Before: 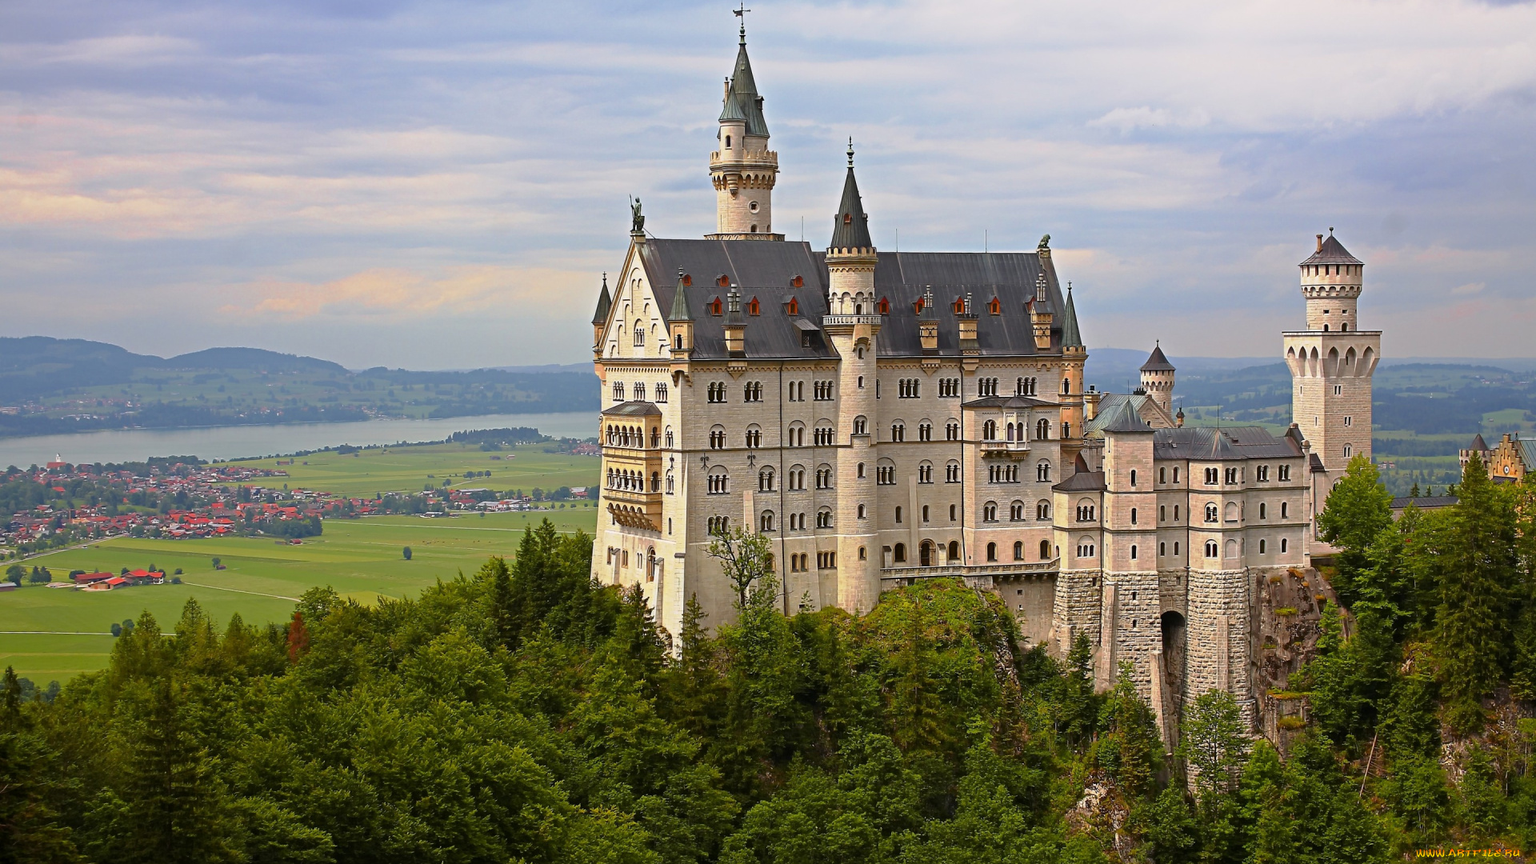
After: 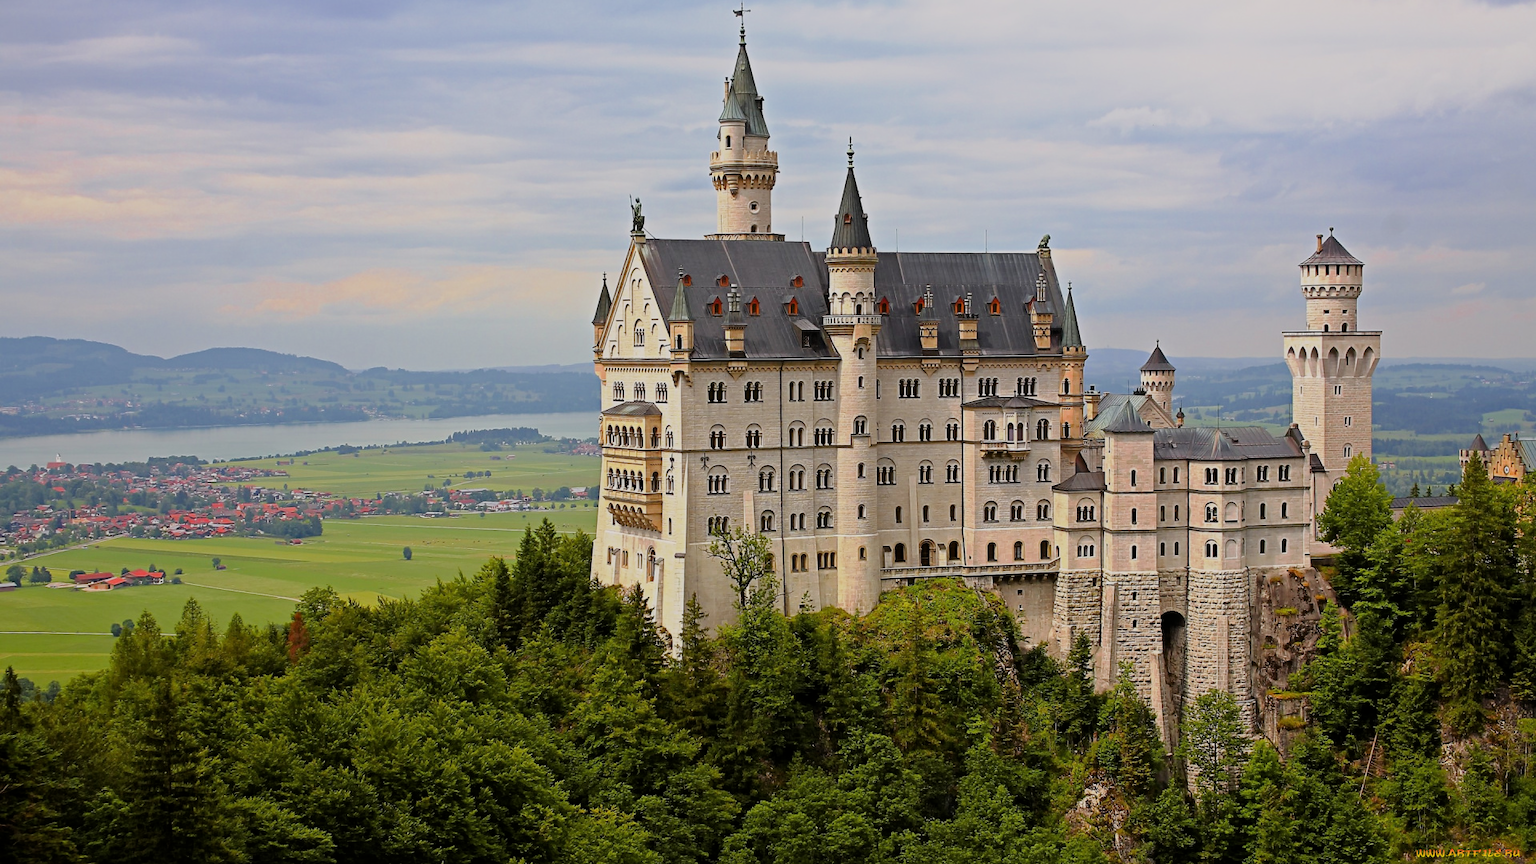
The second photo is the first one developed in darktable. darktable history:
local contrast: mode bilateral grid, contrast 10, coarseness 25, detail 110%, midtone range 0.2
exposure: exposure 0.191 EV, compensate highlight preservation false
filmic rgb: black relative exposure -7.65 EV, white relative exposure 4.56 EV, hardness 3.61
